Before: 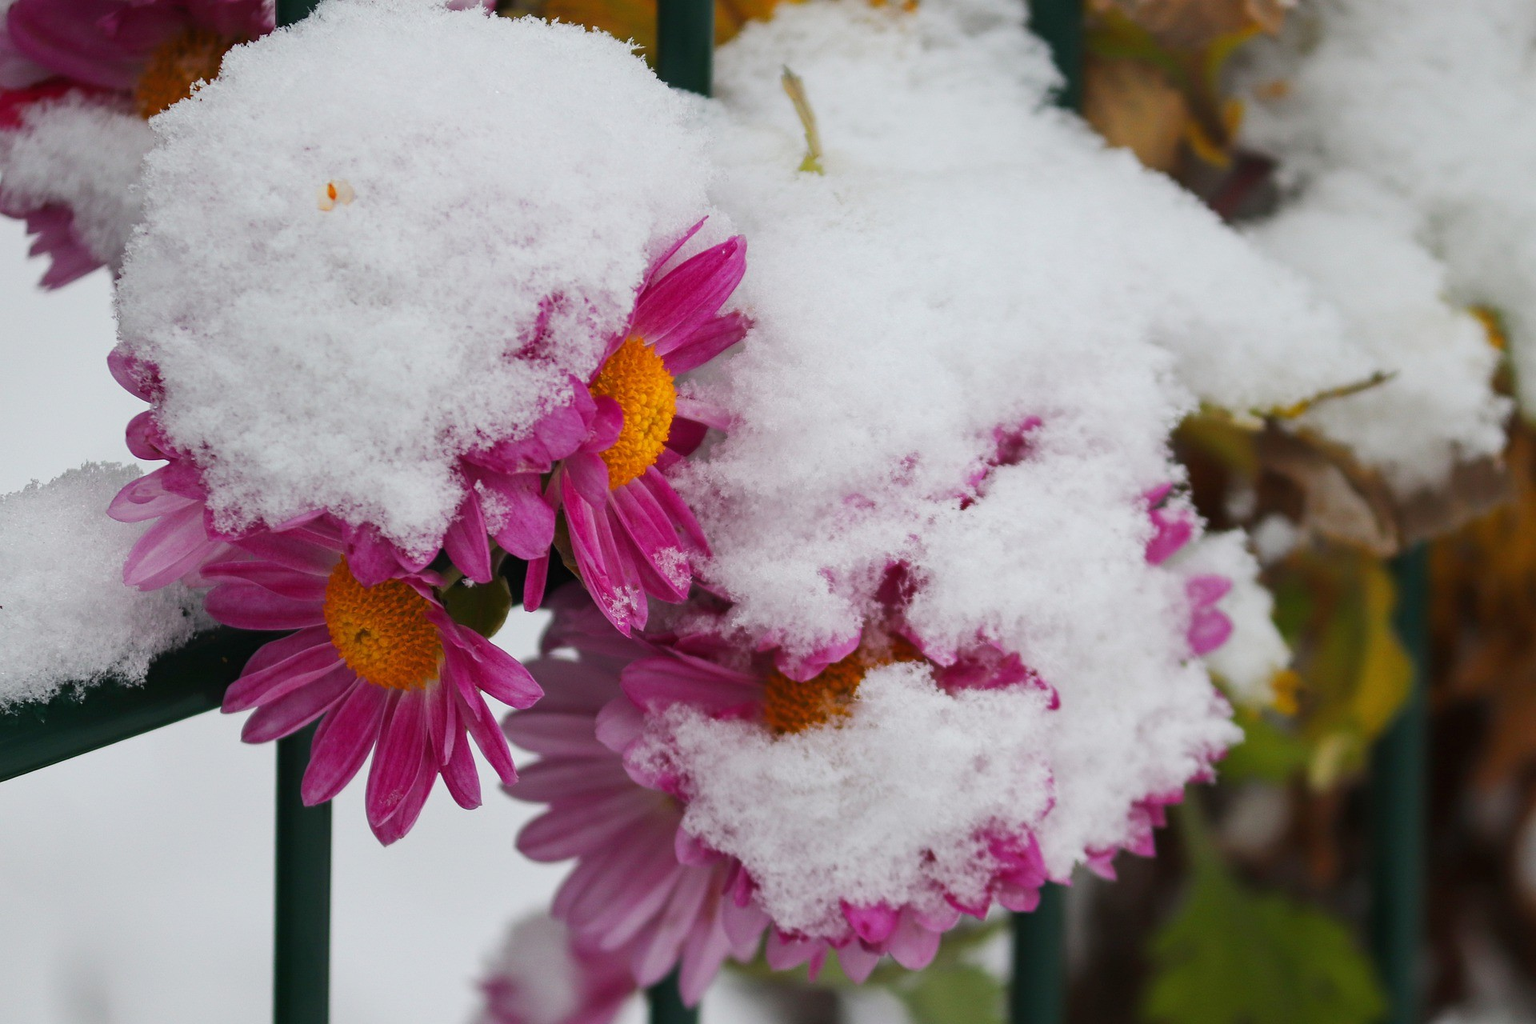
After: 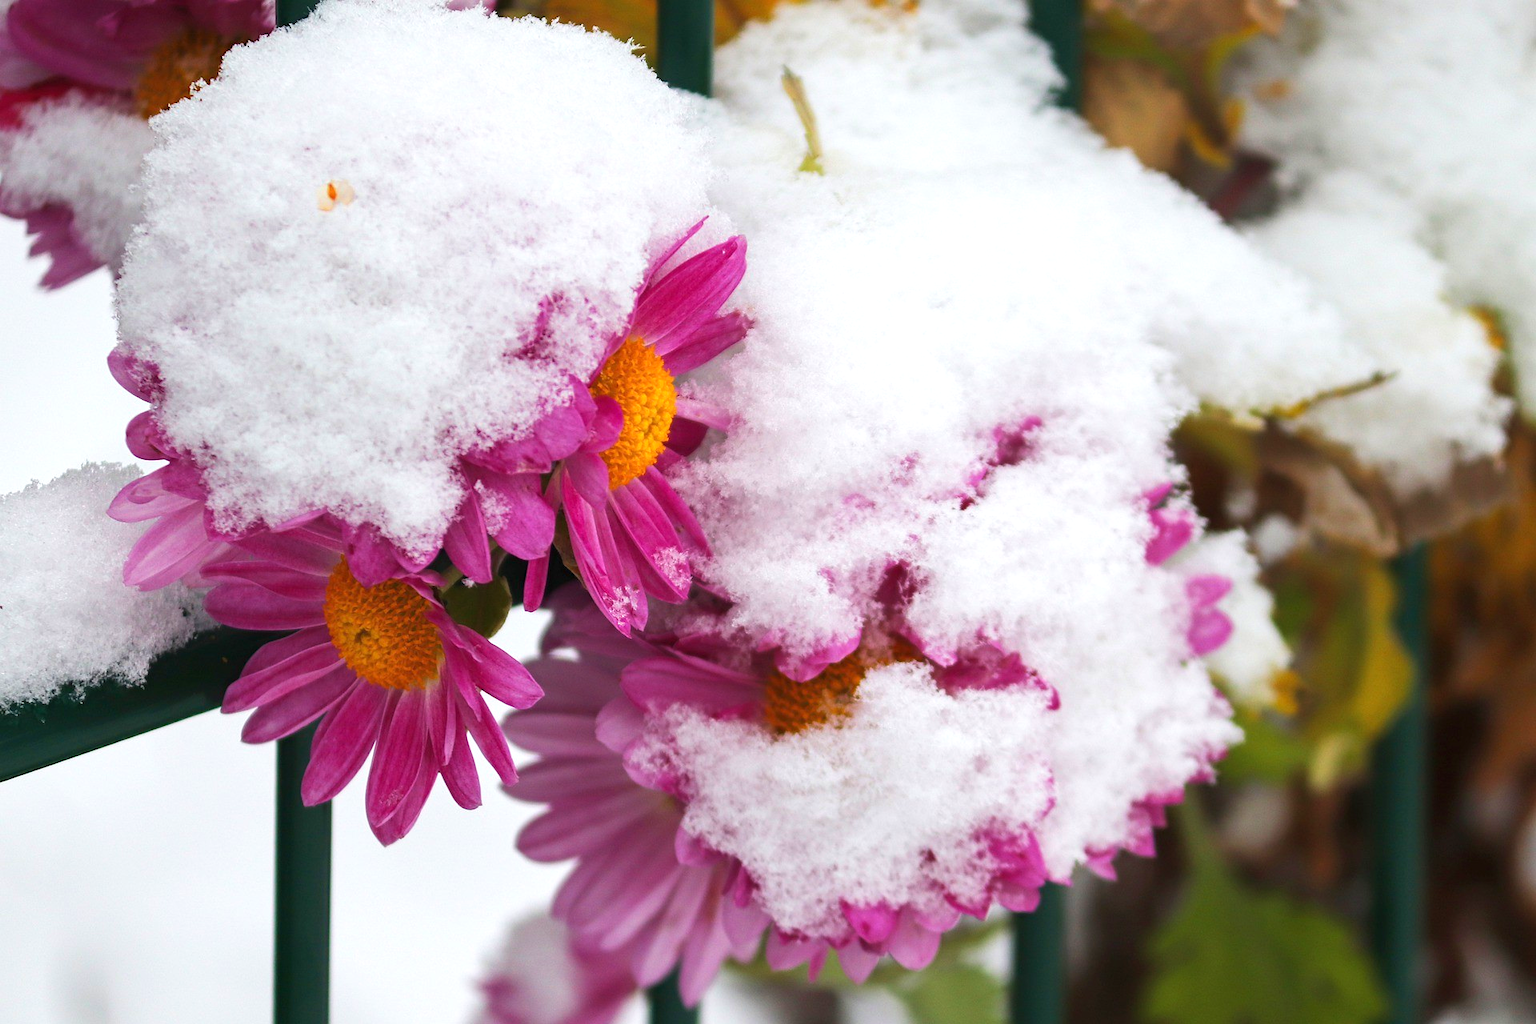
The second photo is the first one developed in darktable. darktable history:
exposure: exposure 0.6 EV, compensate highlight preservation false
velvia: on, module defaults
